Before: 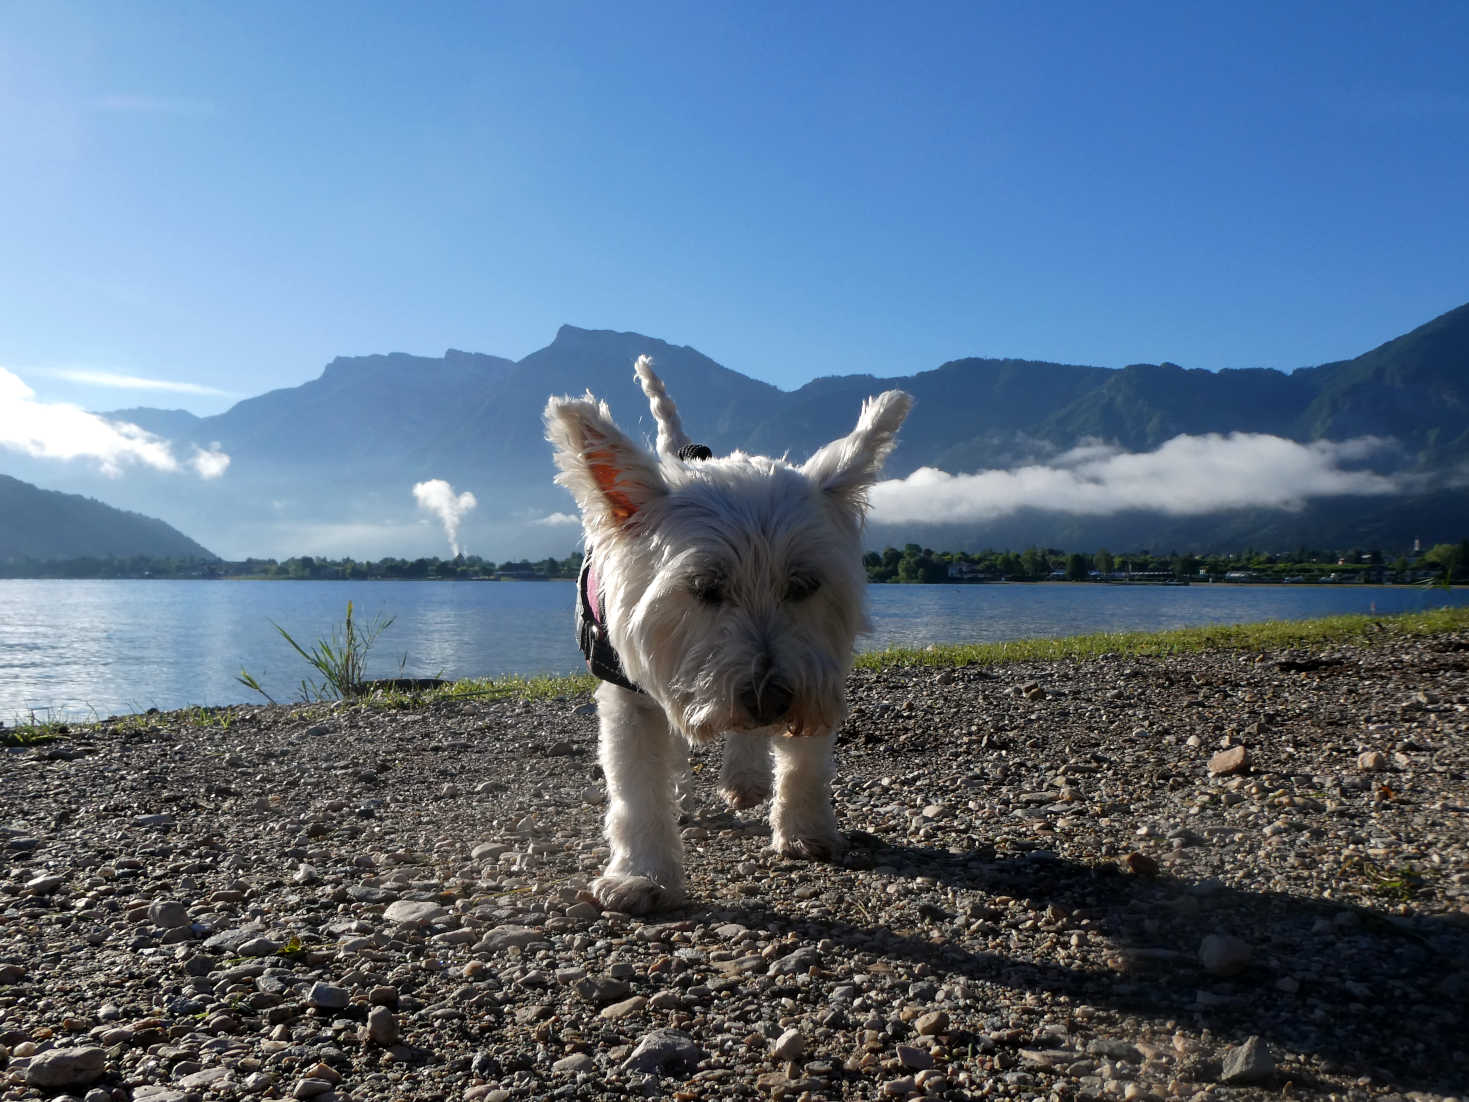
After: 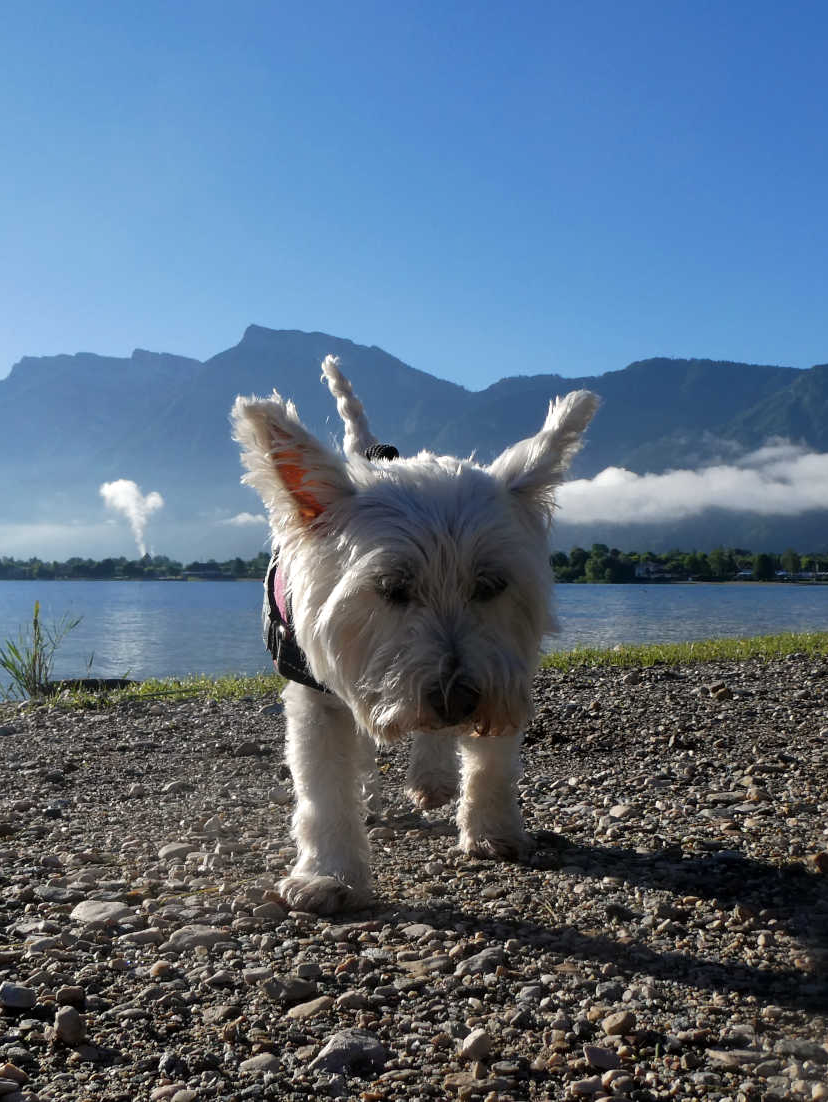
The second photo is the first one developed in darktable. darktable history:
shadows and highlights: shadows 21.03, highlights -36.61, soften with gaussian
crop: left 21.313%, right 22.274%
tone equalizer: edges refinement/feathering 500, mask exposure compensation -1.57 EV, preserve details no
